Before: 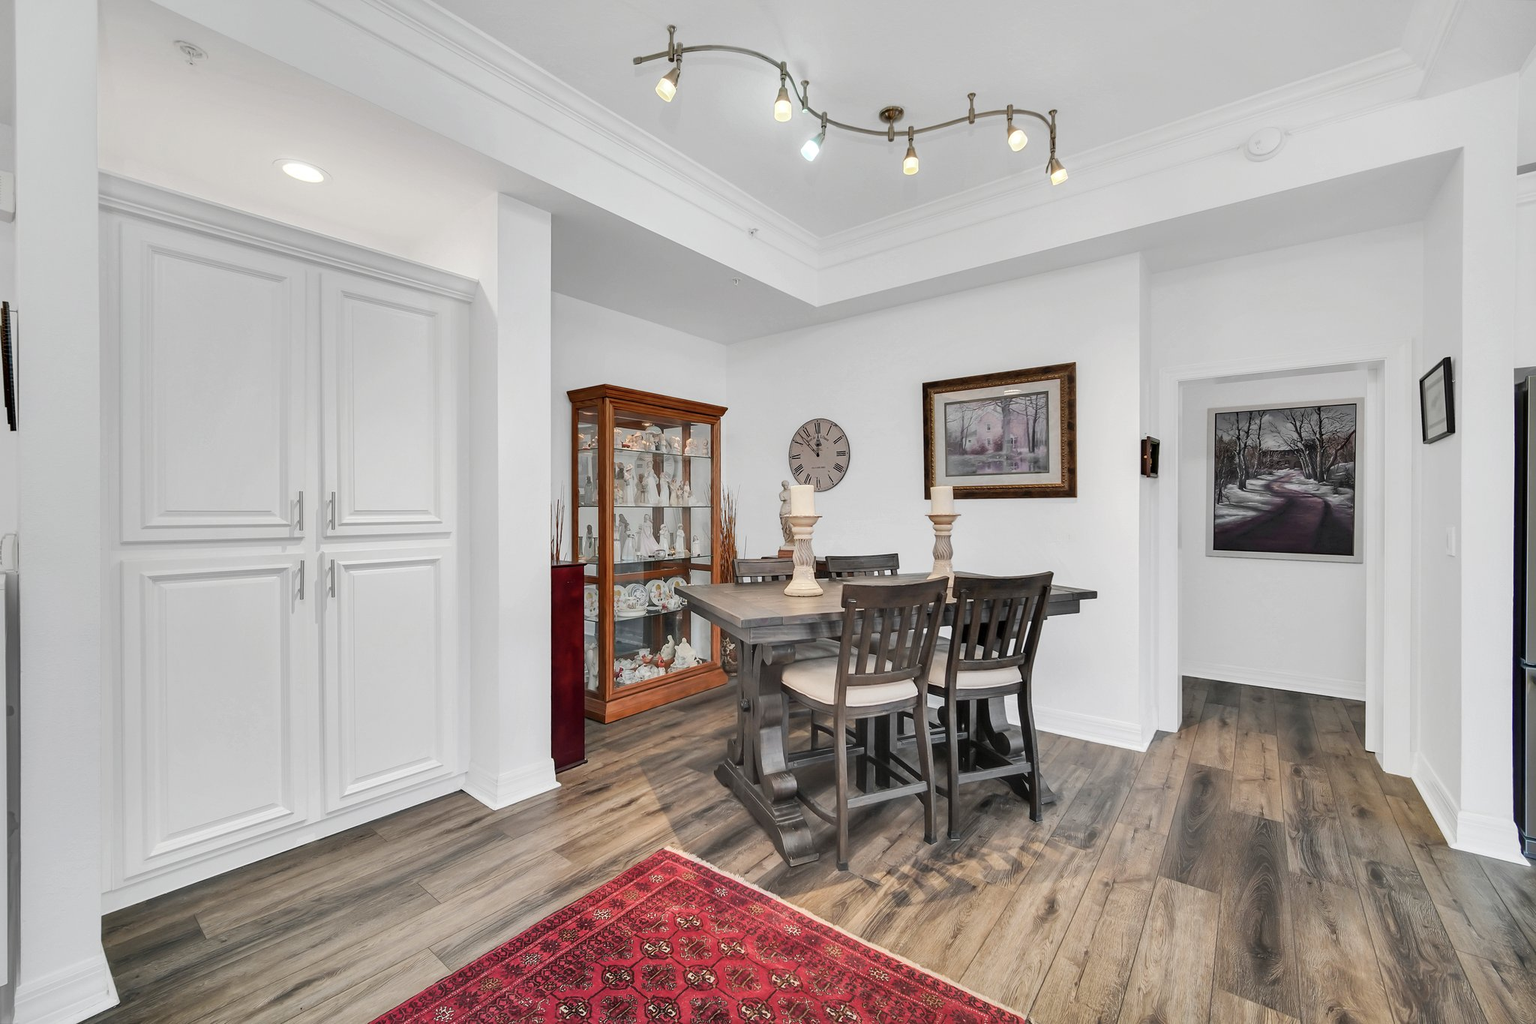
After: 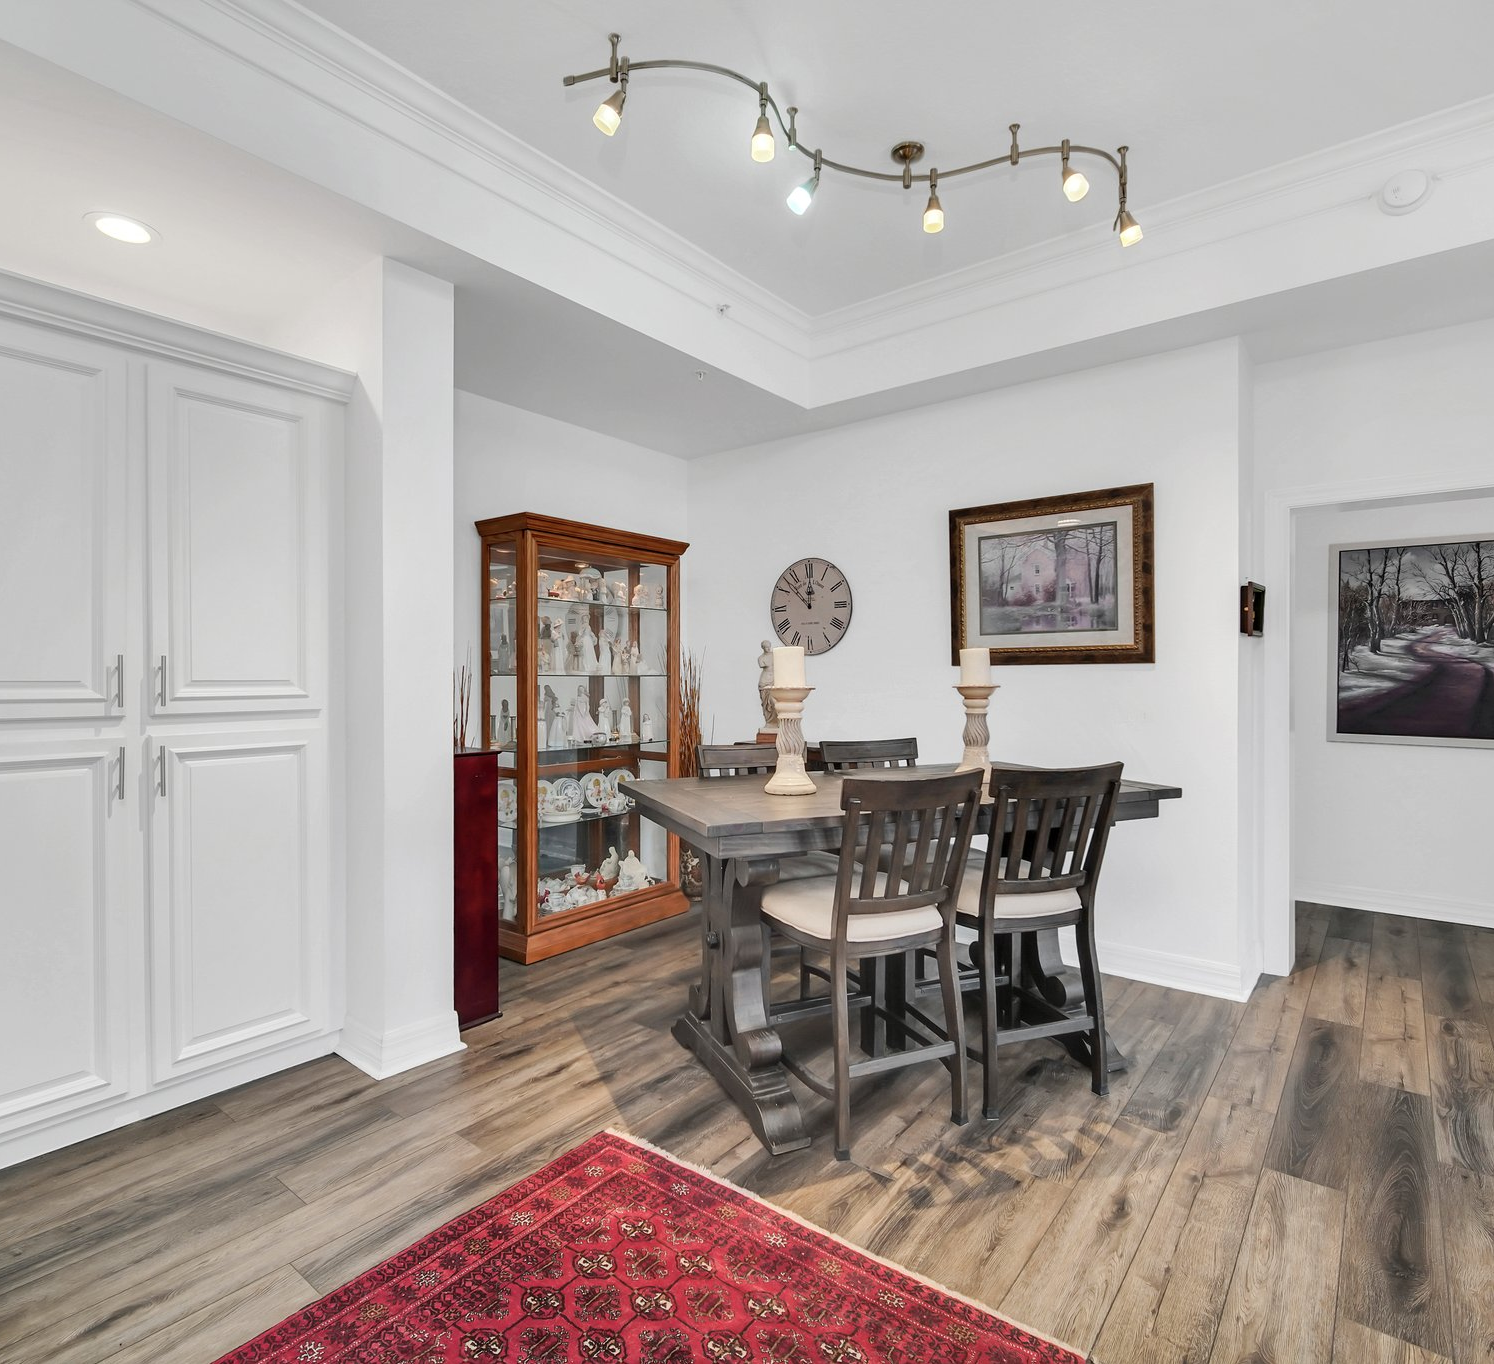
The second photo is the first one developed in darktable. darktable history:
crop: left 13.745%, right 13.281%
